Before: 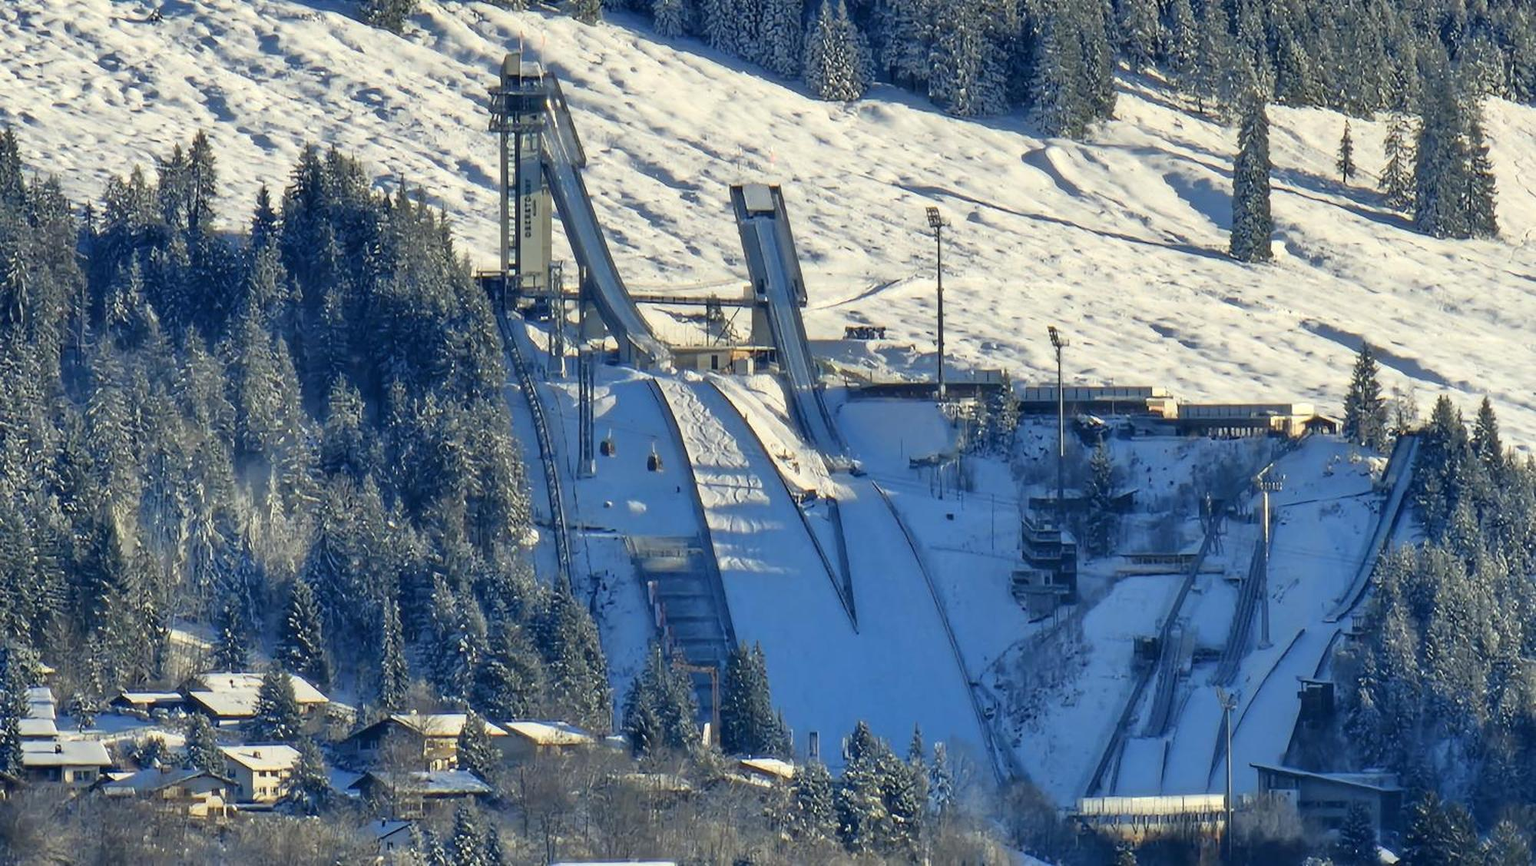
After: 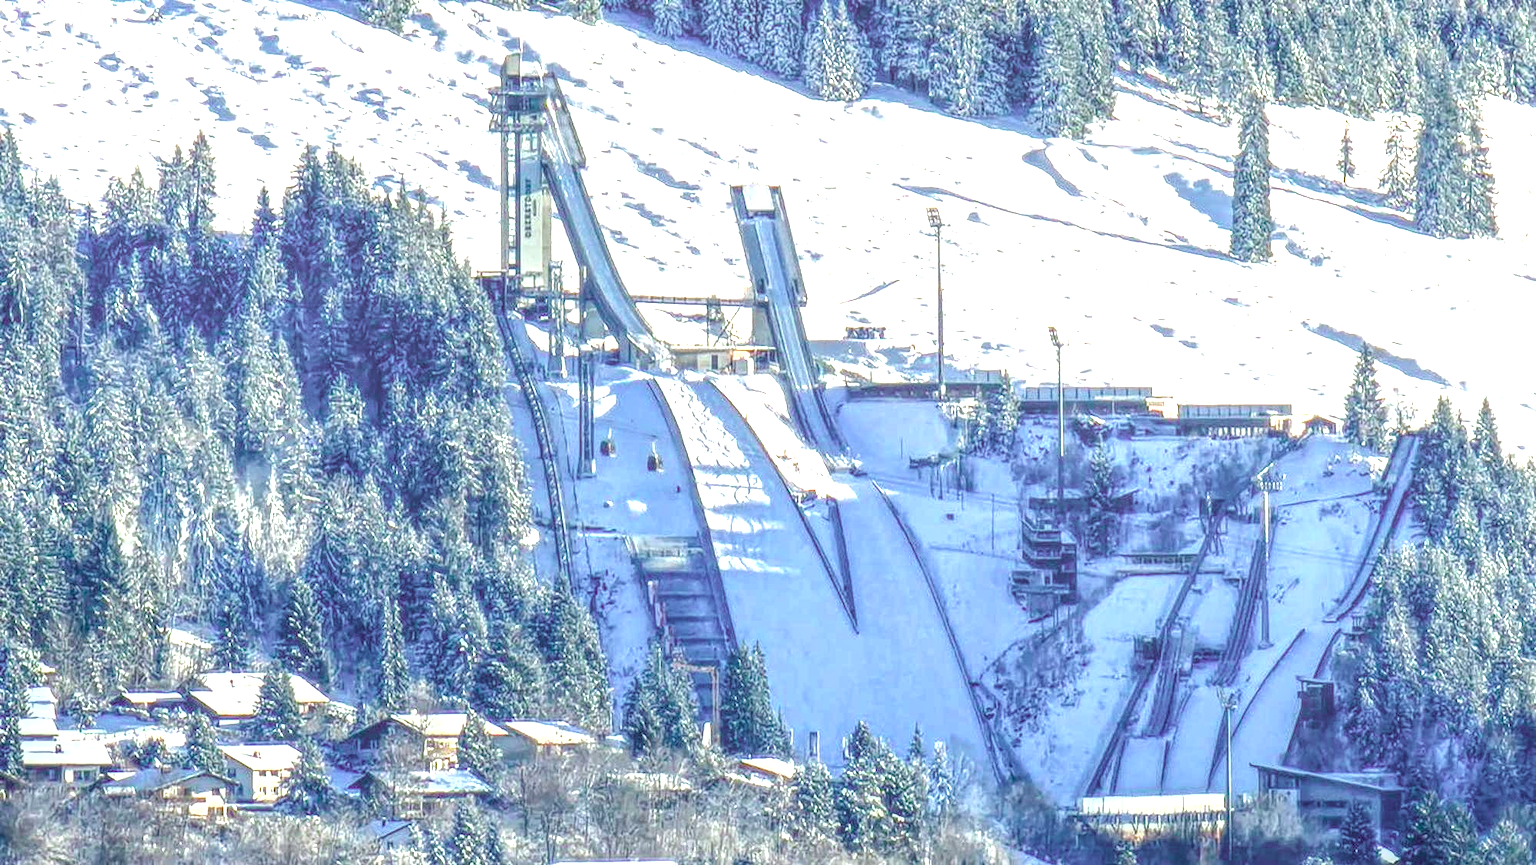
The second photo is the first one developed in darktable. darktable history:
color contrast: blue-yellow contrast 0.62
white balance: red 0.976, blue 1.04
color balance rgb: linear chroma grading › shadows -2.2%, linear chroma grading › highlights -15%, linear chroma grading › global chroma -10%, linear chroma grading › mid-tones -10%, perceptual saturation grading › global saturation 45%, perceptual saturation grading › highlights -50%, perceptual saturation grading › shadows 30%, perceptual brilliance grading › global brilliance 18%, global vibrance 45%
local contrast: highlights 20%, shadows 30%, detail 200%, midtone range 0.2
exposure: black level correction 0, exposure 1 EV, compensate exposure bias true, compensate highlight preservation false
